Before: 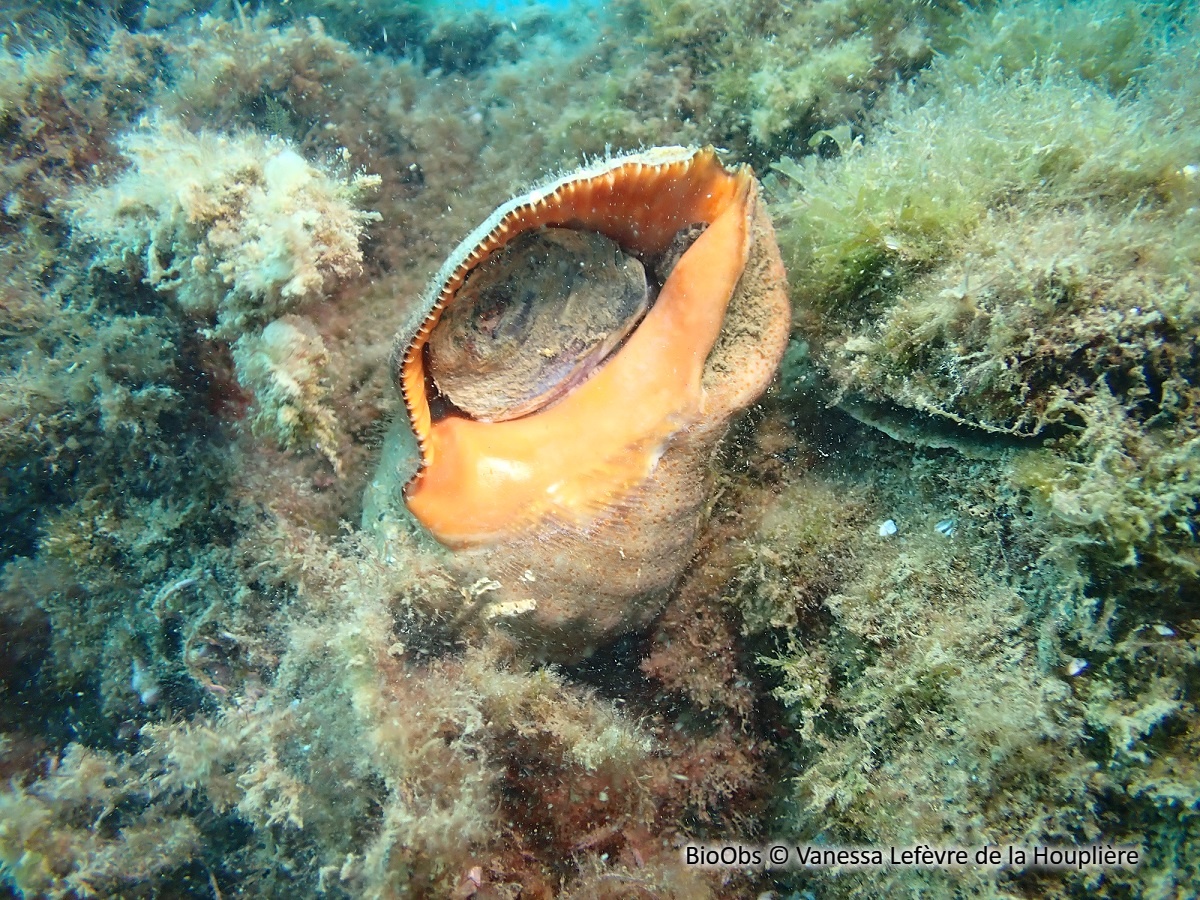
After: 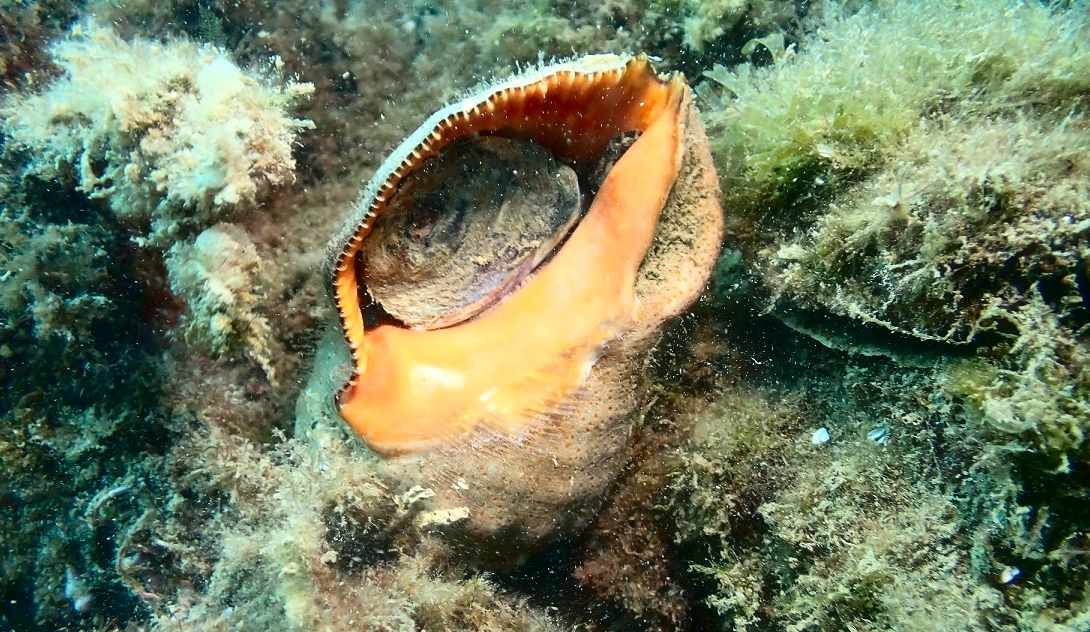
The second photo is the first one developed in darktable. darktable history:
crop: left 5.596%, top 10.314%, right 3.534%, bottom 19.395%
contrast brightness saturation: contrast 0.24, brightness -0.24, saturation 0.14
haze removal: strength -0.09, distance 0.358, compatibility mode true, adaptive false
